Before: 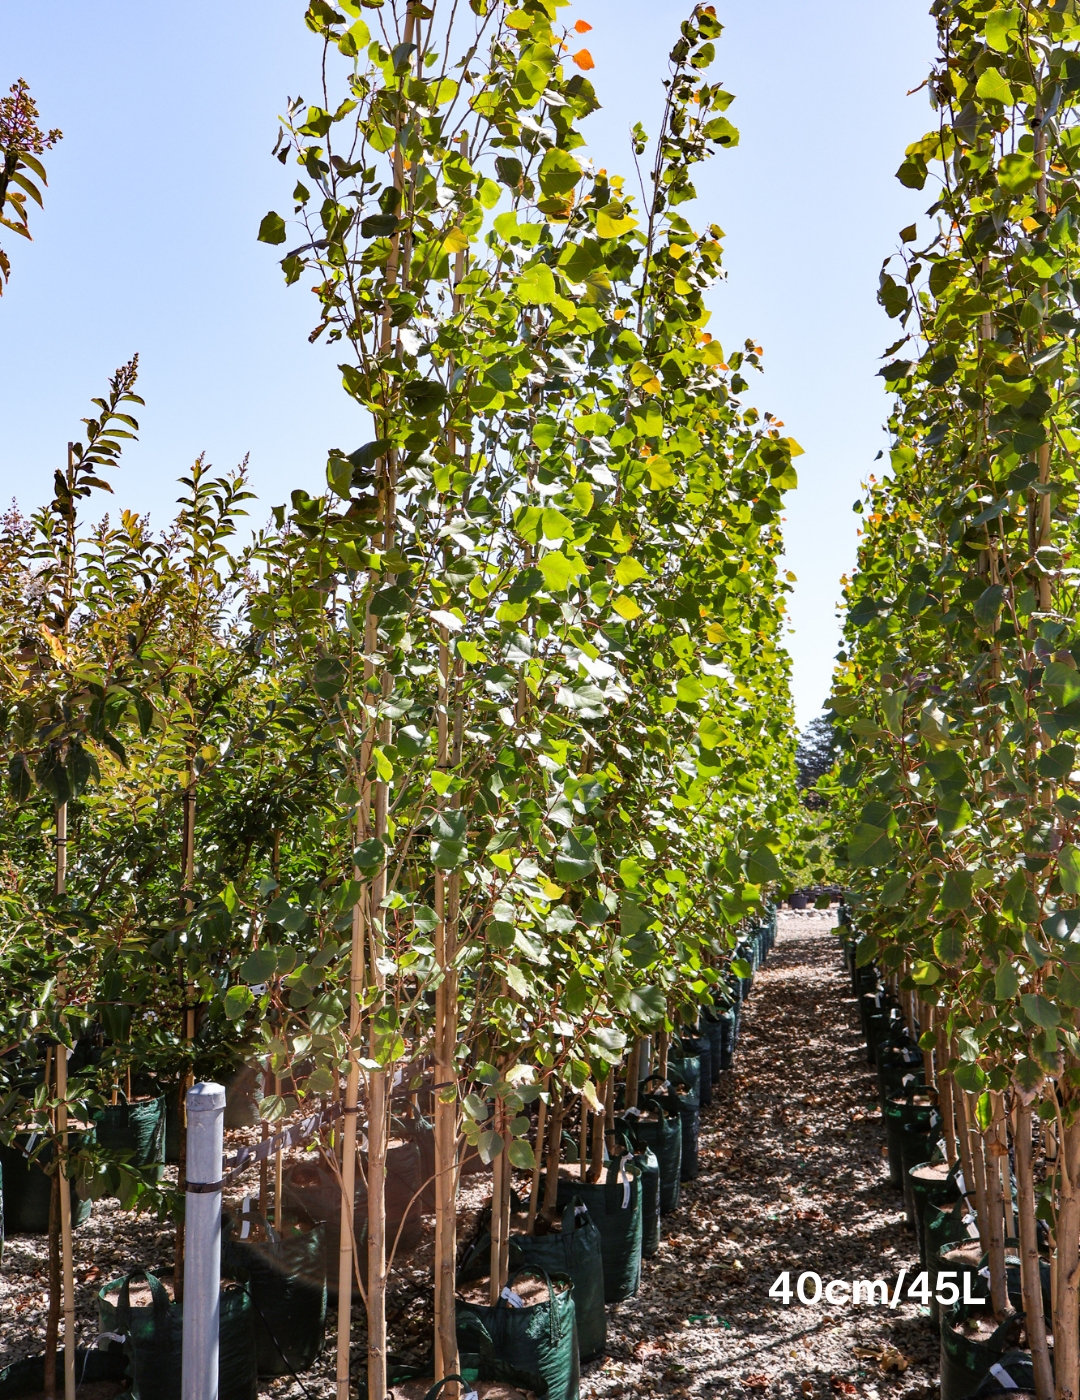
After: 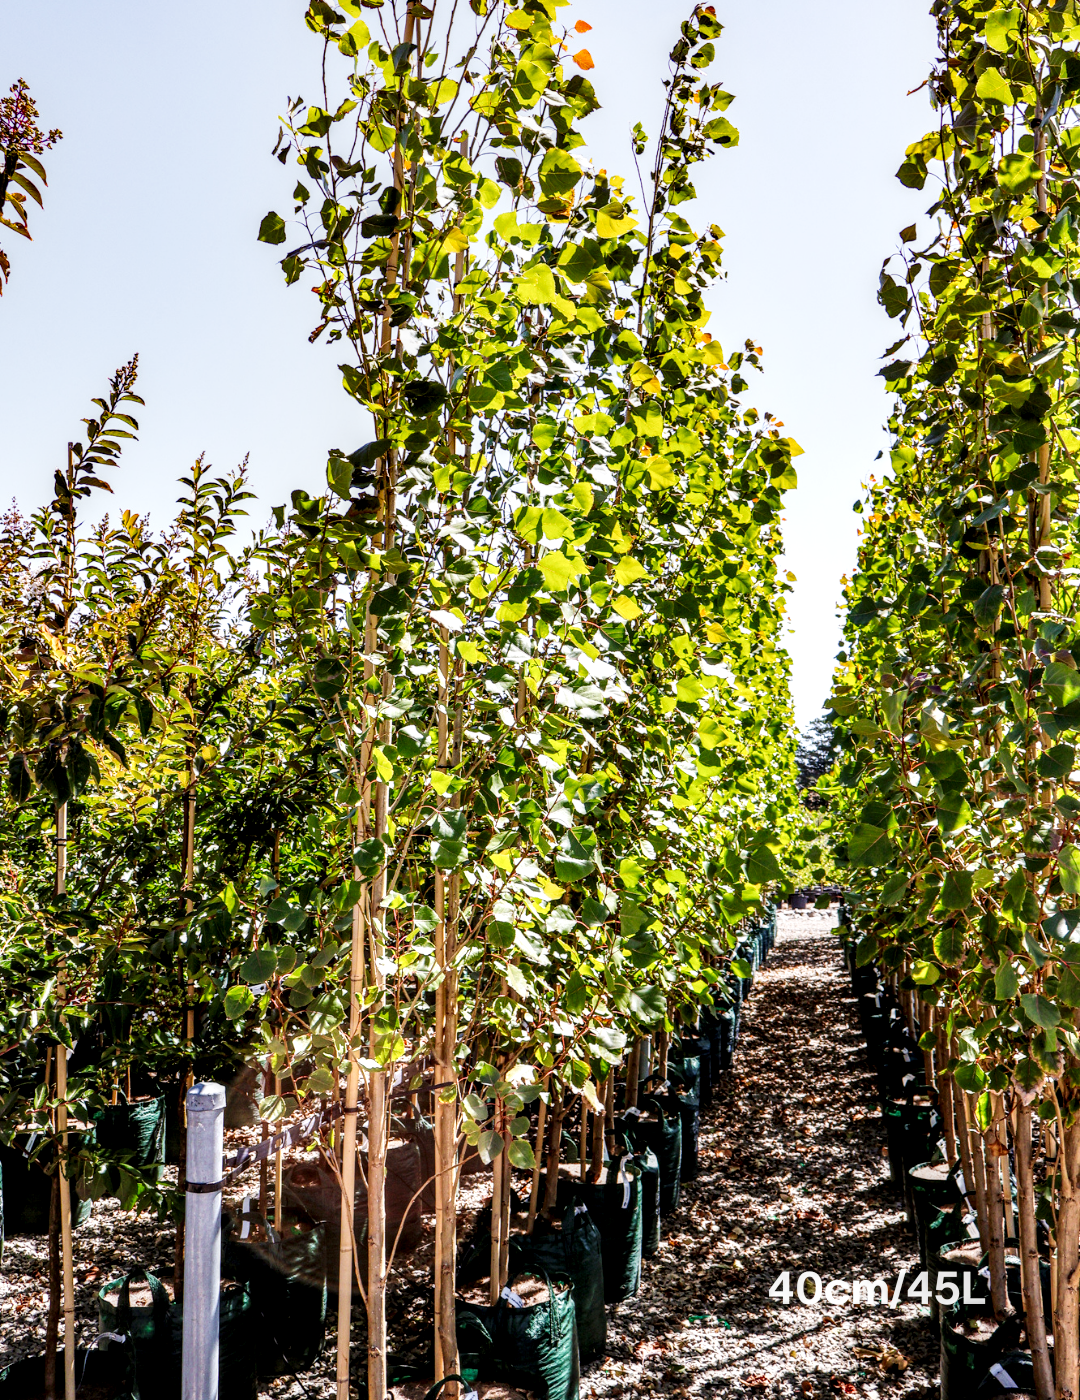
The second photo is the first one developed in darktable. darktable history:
local contrast: highlights 60%, shadows 59%, detail 160%
tone curve: curves: ch0 [(0, 0) (0.042, 0.023) (0.157, 0.114) (0.302, 0.308) (0.44, 0.507) (0.607, 0.705) (0.824, 0.882) (1, 0.965)]; ch1 [(0, 0) (0.339, 0.334) (0.445, 0.419) (0.476, 0.454) (0.503, 0.501) (0.517, 0.513) (0.551, 0.567) (0.622, 0.662) (0.706, 0.741) (1, 1)]; ch2 [(0, 0) (0.327, 0.318) (0.417, 0.426) (0.46, 0.453) (0.502, 0.5) (0.514, 0.524) (0.547, 0.572) (0.615, 0.656) (0.717, 0.778) (1, 1)], preserve colors none
